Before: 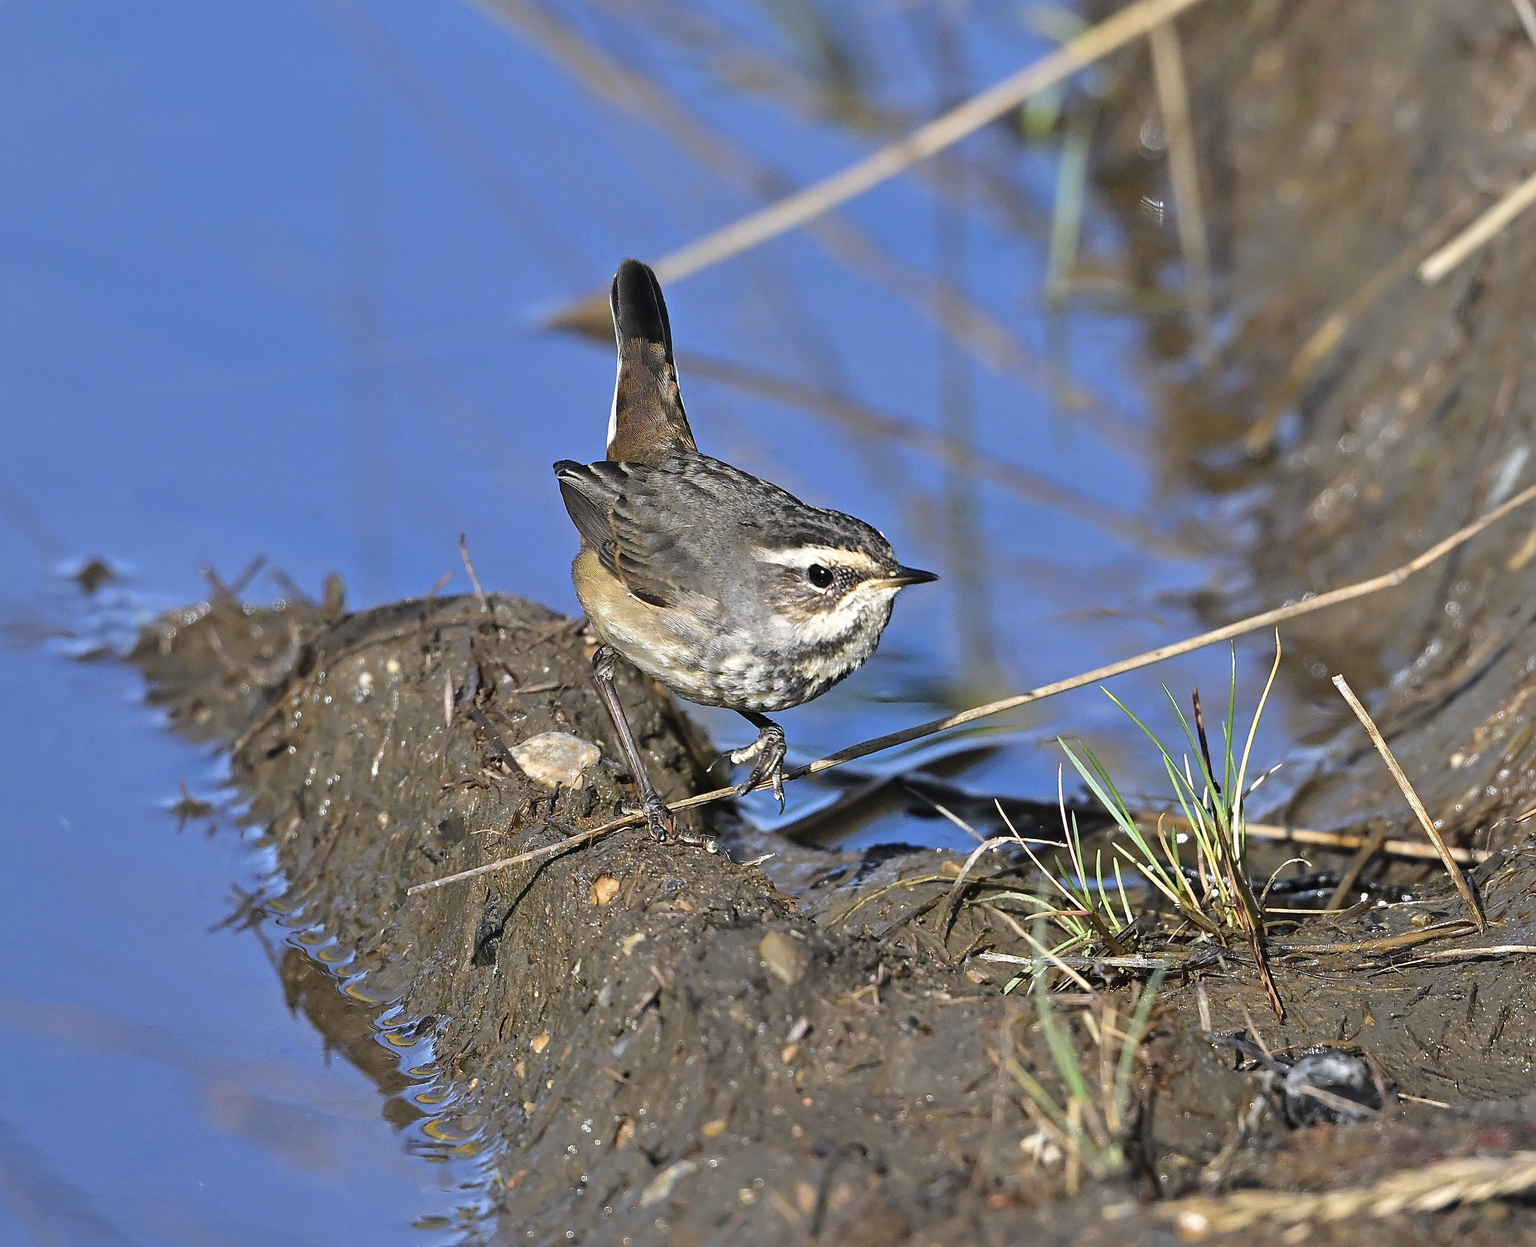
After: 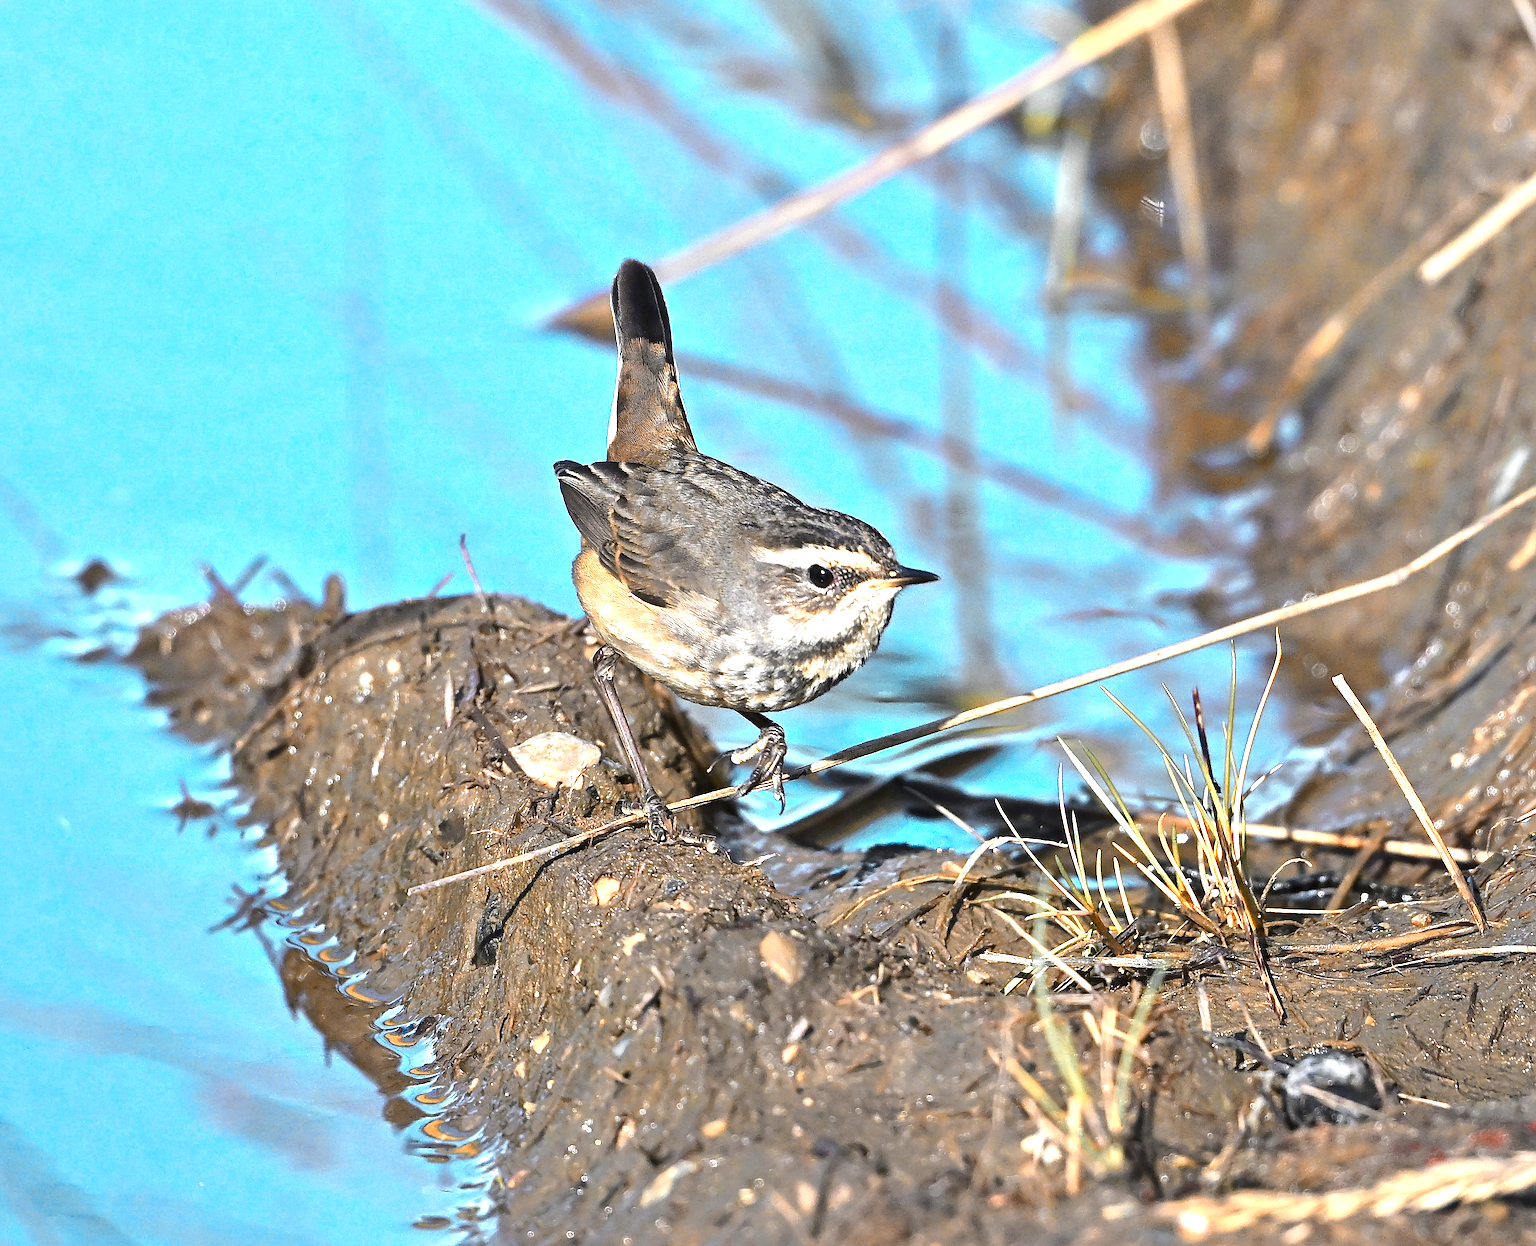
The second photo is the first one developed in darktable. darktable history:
color zones: curves: ch0 [(0.009, 0.528) (0.136, 0.6) (0.255, 0.586) (0.39, 0.528) (0.522, 0.584) (0.686, 0.736) (0.849, 0.561)]; ch1 [(0.045, 0.781) (0.14, 0.416) (0.257, 0.695) (0.442, 0.032) (0.738, 0.338) (0.818, 0.632) (0.891, 0.741) (1, 0.704)]; ch2 [(0, 0.667) (0.141, 0.52) (0.26, 0.37) (0.474, 0.432) (0.743, 0.286)]
exposure: black level correction 0, exposure 0.7 EV, compensate exposure bias true, compensate highlight preservation false
local contrast: mode bilateral grid, contrast 20, coarseness 49, detail 119%, midtone range 0.2
